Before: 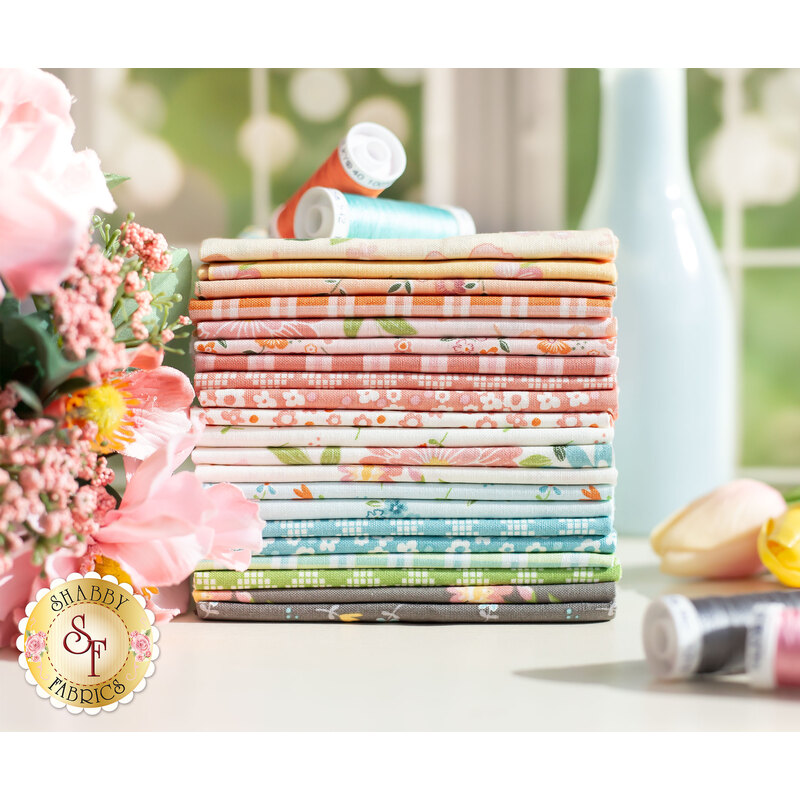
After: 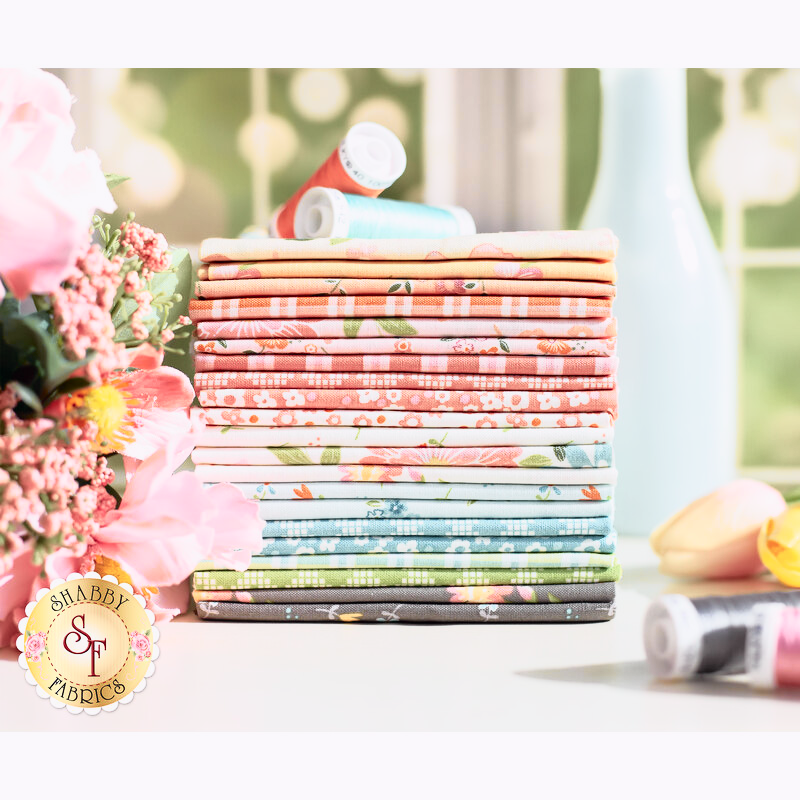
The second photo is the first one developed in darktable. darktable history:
tone curve: curves: ch0 [(0, 0) (0.105, 0.08) (0.195, 0.18) (0.283, 0.288) (0.384, 0.419) (0.485, 0.531) (0.638, 0.69) (0.795, 0.879) (1, 0.977)]; ch1 [(0, 0) (0.161, 0.092) (0.35, 0.33) (0.379, 0.401) (0.456, 0.469) (0.498, 0.503) (0.531, 0.537) (0.596, 0.621) (0.635, 0.655) (1, 1)]; ch2 [(0, 0) (0.371, 0.362) (0.437, 0.437) (0.483, 0.484) (0.53, 0.515) (0.56, 0.58) (0.622, 0.606) (1, 1)], color space Lab, independent channels, preserve colors none
